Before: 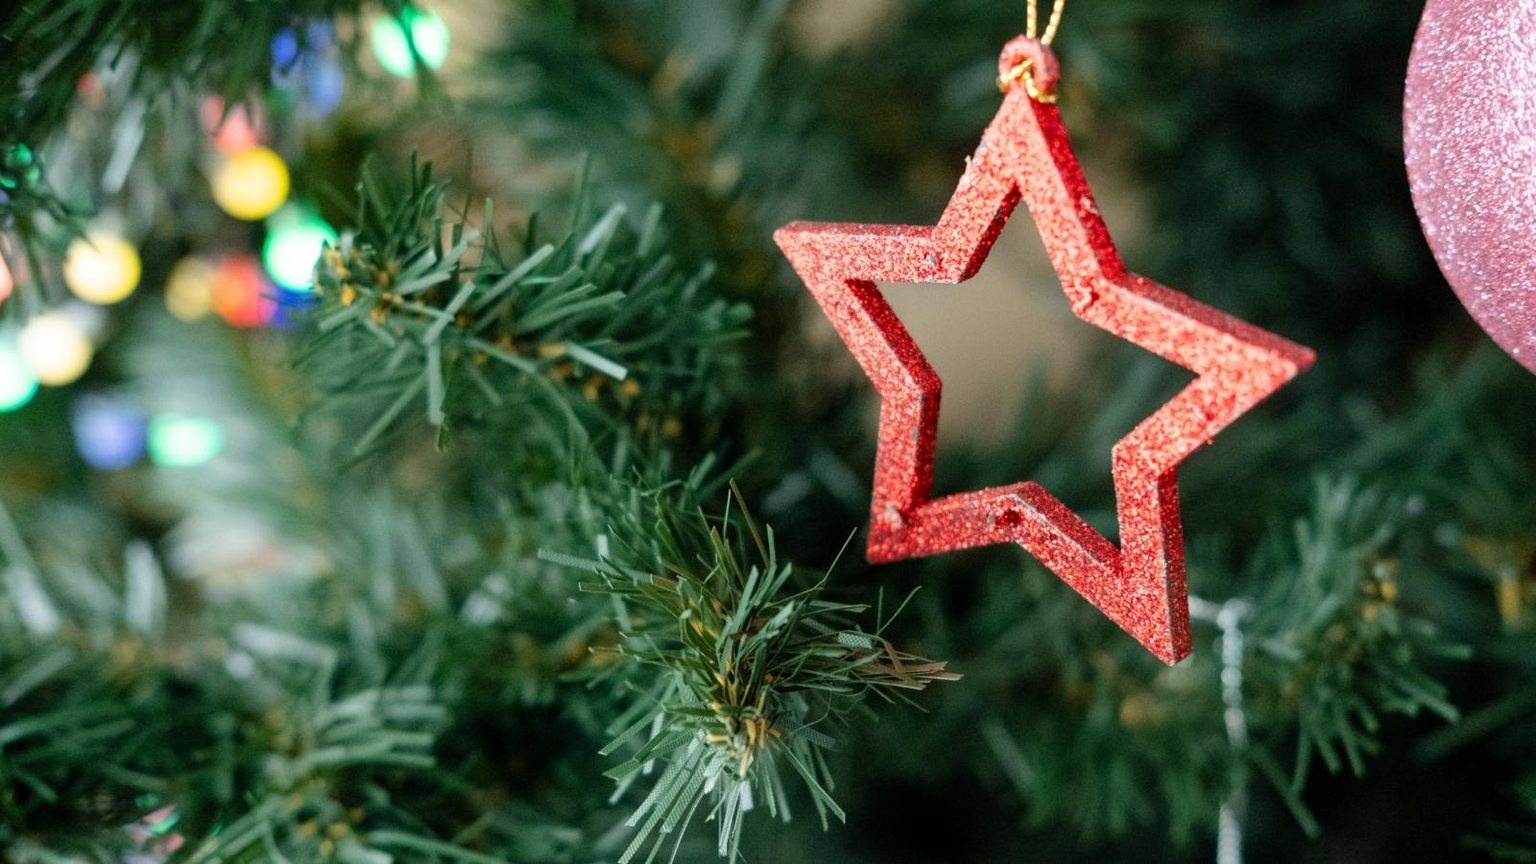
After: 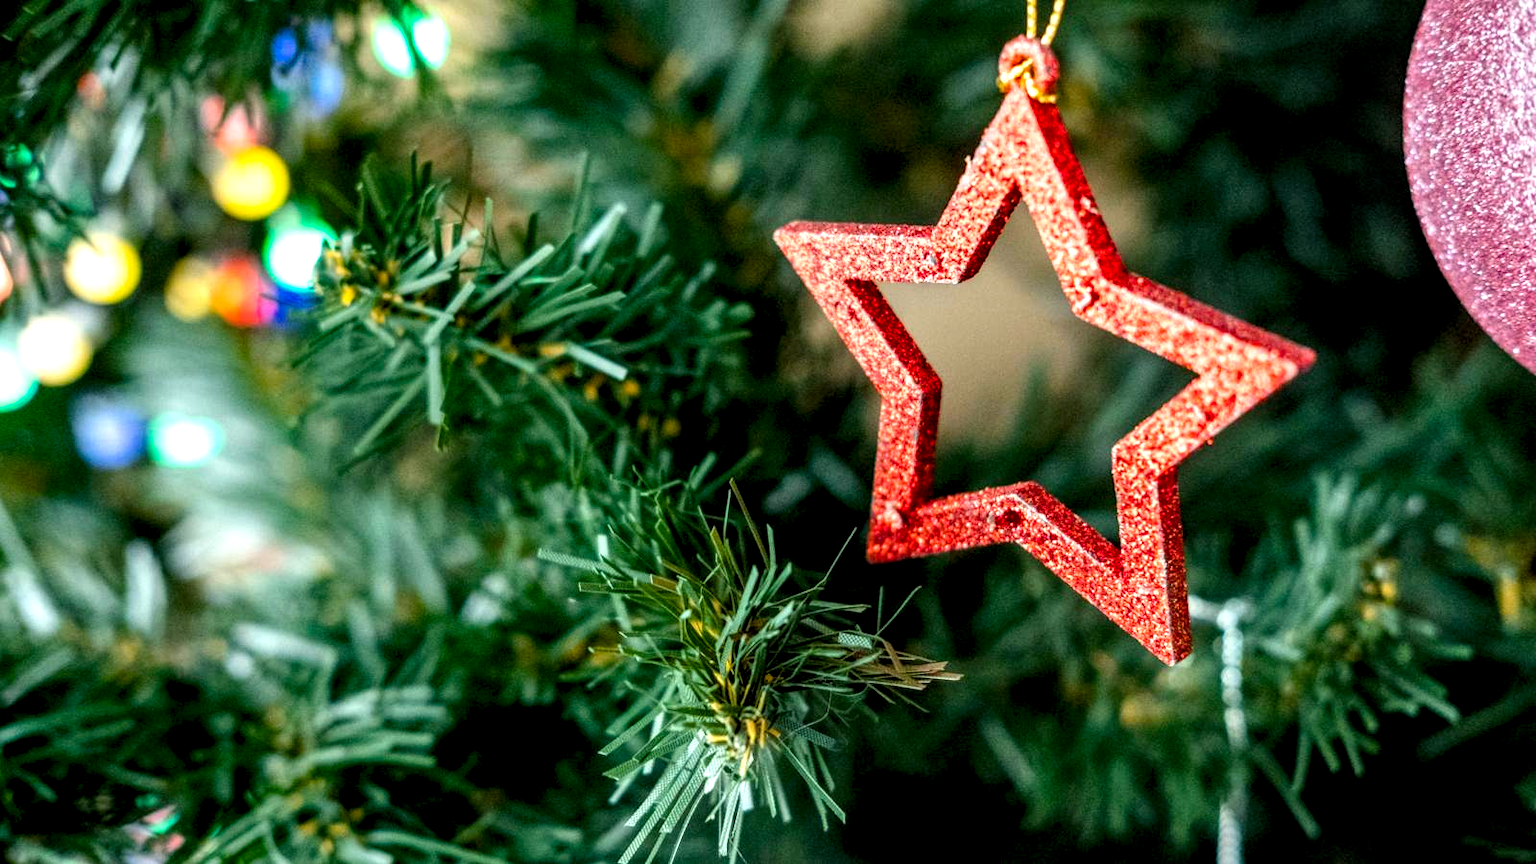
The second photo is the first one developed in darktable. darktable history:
color balance rgb: linear chroma grading › global chroma 15%, perceptual saturation grading › global saturation 30%
local contrast: highlights 19%, detail 186%
